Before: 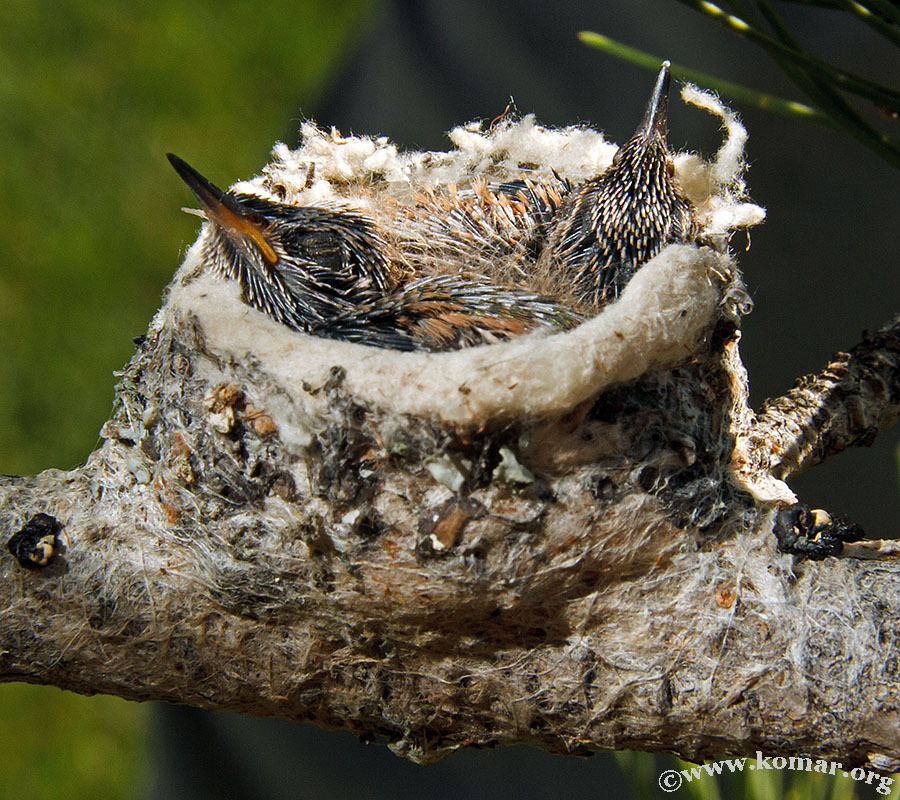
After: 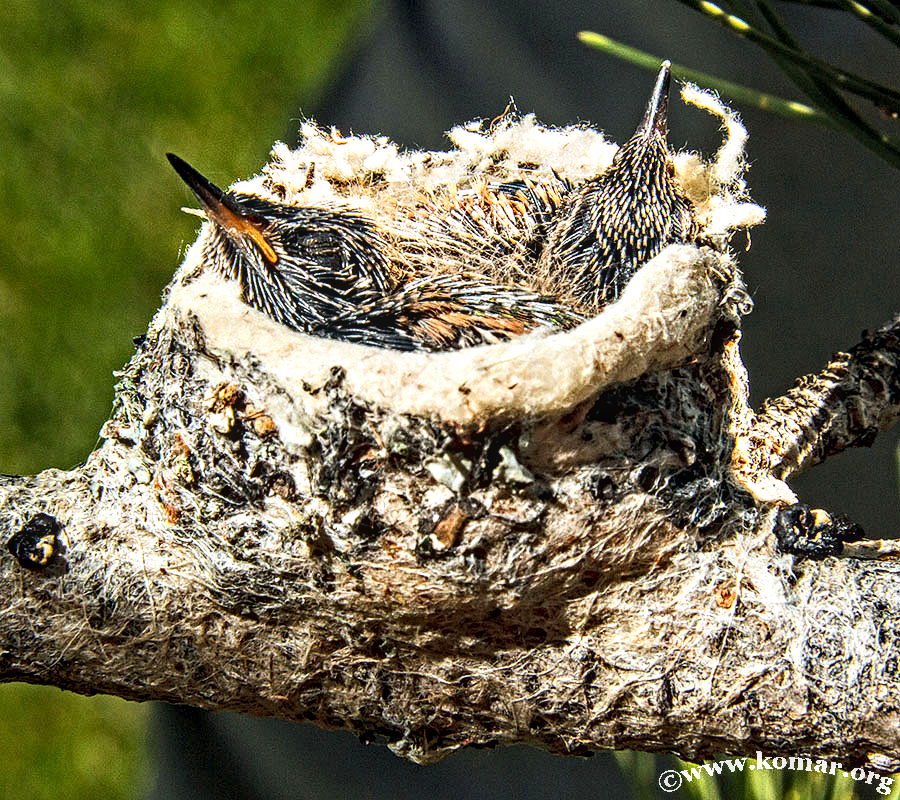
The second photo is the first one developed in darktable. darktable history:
tone equalizer: -8 EV 0.001 EV, -7 EV -0.002 EV, -6 EV 0.002 EV, -5 EV -0.03 EV, -4 EV -0.116 EV, -3 EV -0.169 EV, -2 EV 0.24 EV, -1 EV 0.702 EV, +0 EV 0.493 EV
local contrast: on, module defaults
contrast brightness saturation: contrast 0.2, brightness 0.16, saturation 0.22
contrast equalizer: octaves 7, y [[0.5, 0.542, 0.583, 0.625, 0.667, 0.708], [0.5 ×6], [0.5 ×6], [0 ×6], [0 ×6]]
